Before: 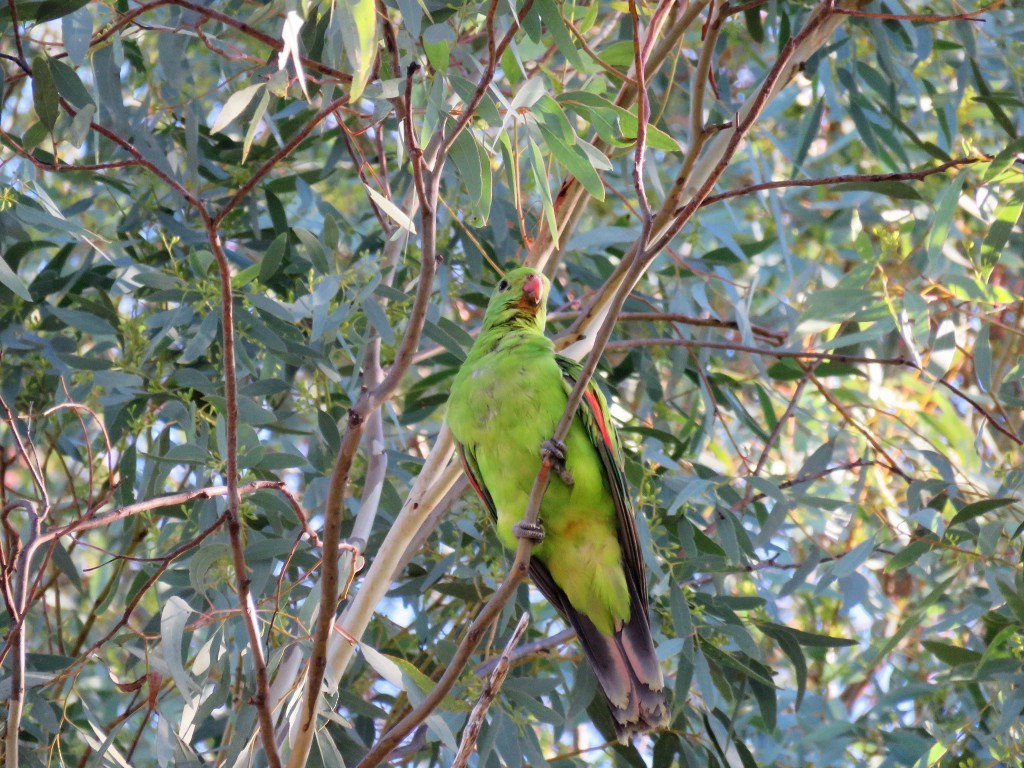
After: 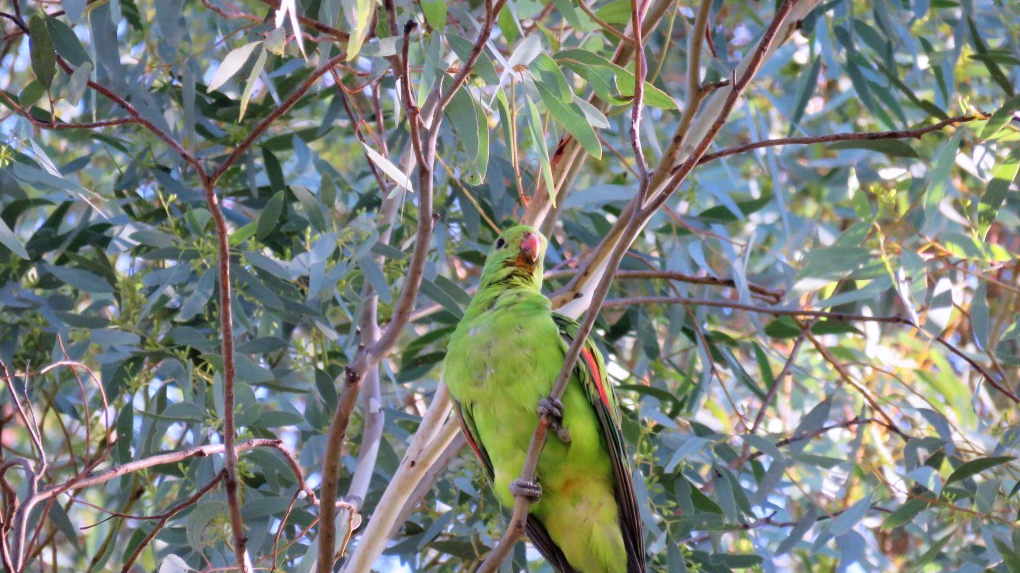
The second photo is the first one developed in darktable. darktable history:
white balance: red 1.004, blue 1.096
shadows and highlights: radius 125.46, shadows 30.51, highlights -30.51, low approximation 0.01, soften with gaussian
crop: left 0.387%, top 5.469%, bottom 19.809%
